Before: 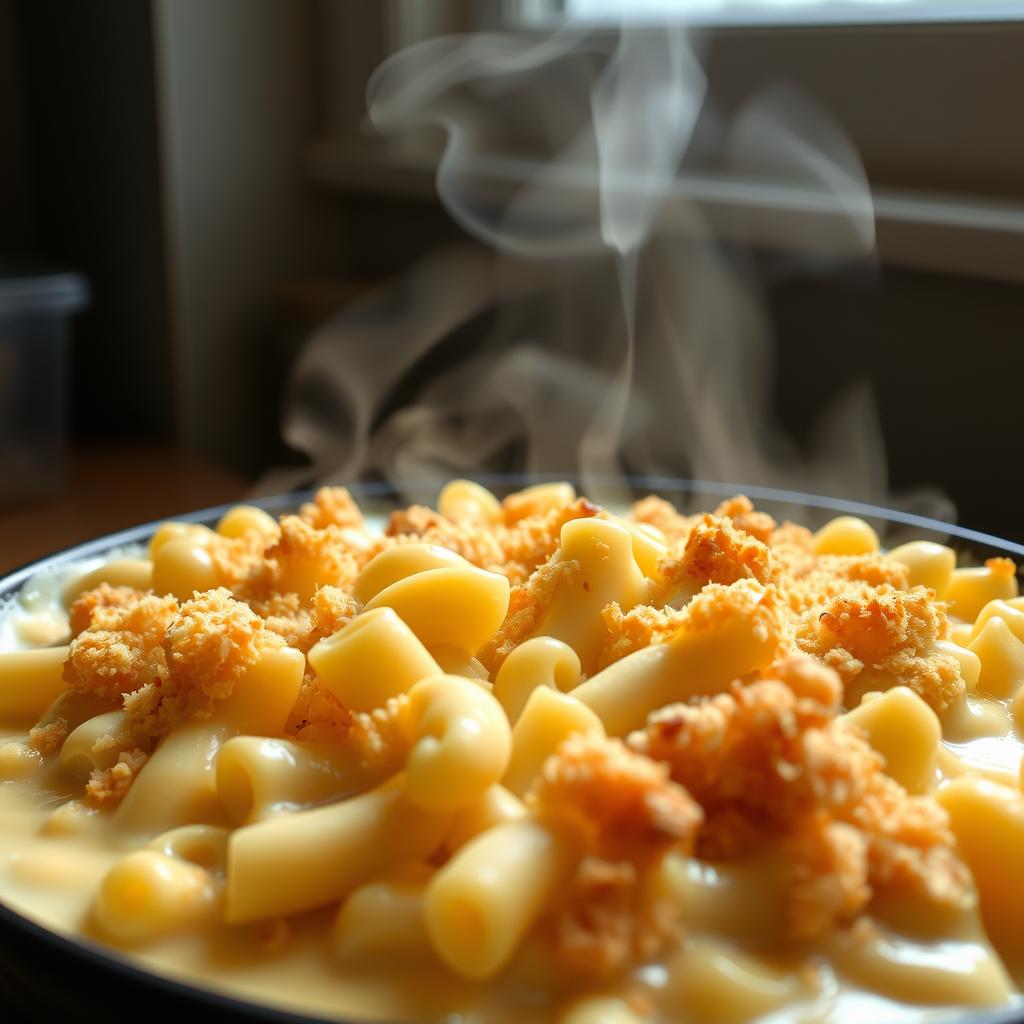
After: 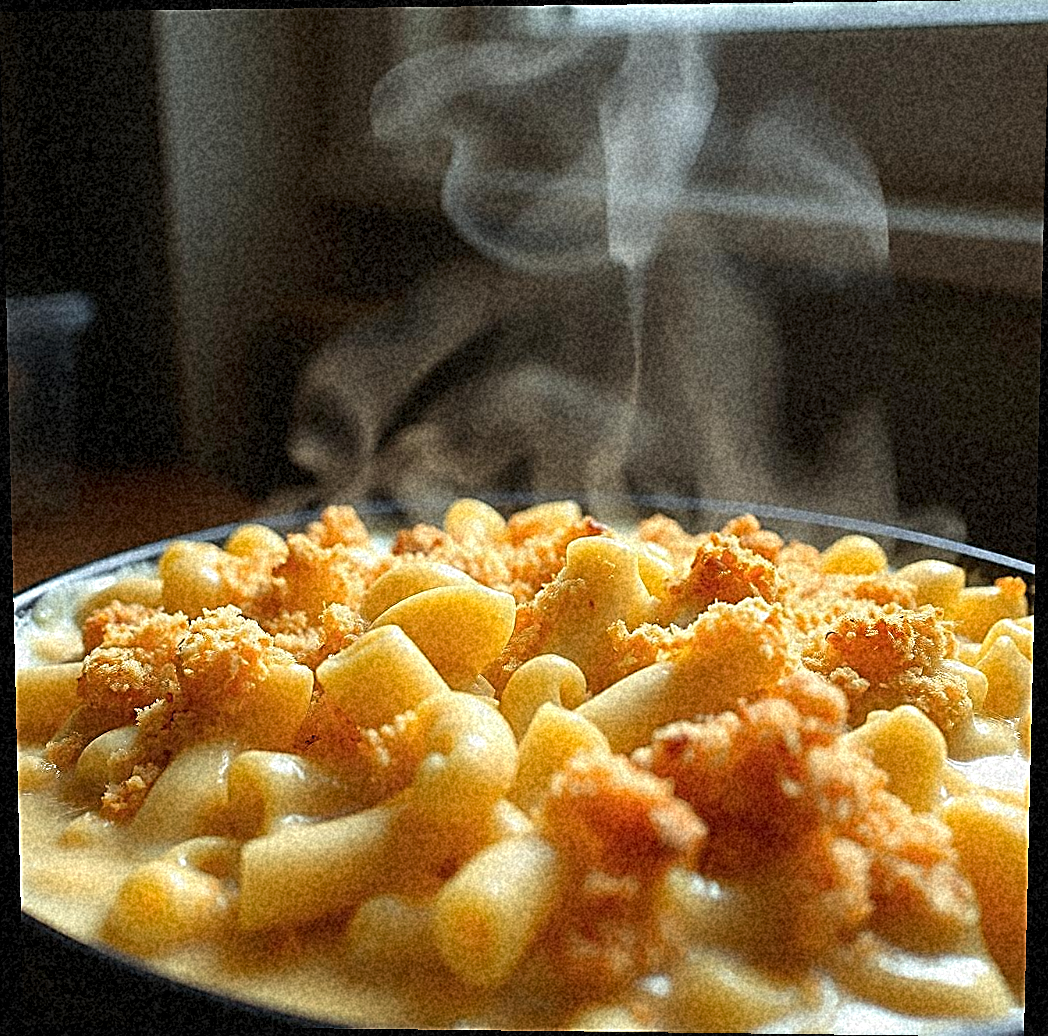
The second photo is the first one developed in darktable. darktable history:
color balance rgb: linear chroma grading › global chroma -0.67%, saturation formula JzAzBz (2021)
sharpen: amount 1.861
rotate and perspective: lens shift (vertical) 0.048, lens shift (horizontal) -0.024, automatic cropping off
grain: coarseness 46.9 ISO, strength 50.21%, mid-tones bias 0%
